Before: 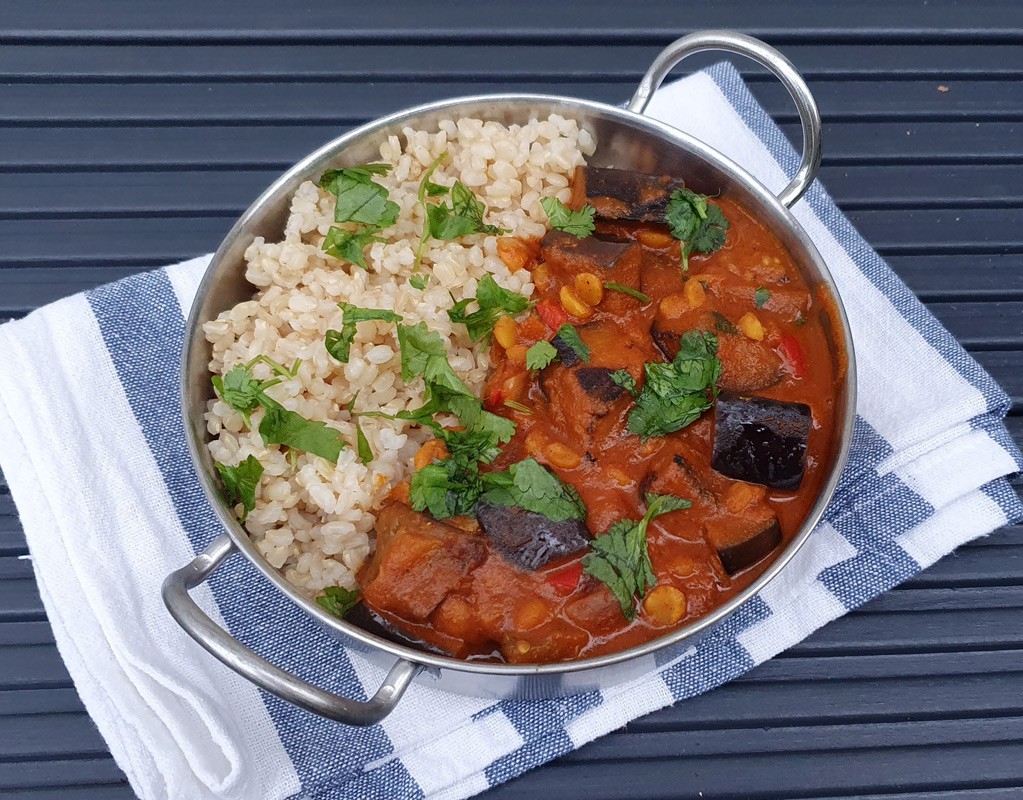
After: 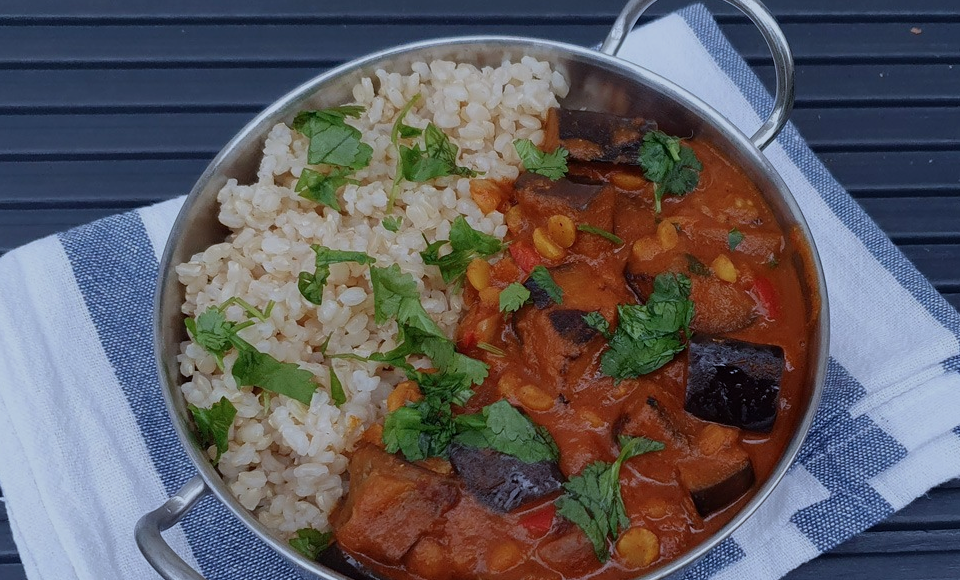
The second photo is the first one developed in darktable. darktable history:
crop: left 2.737%, top 7.287%, right 3.421%, bottom 20.179%
exposure: black level correction 0, exposure -0.766 EV, compensate highlight preservation false
color calibration: x 0.37, y 0.382, temperature 4313.32 K
